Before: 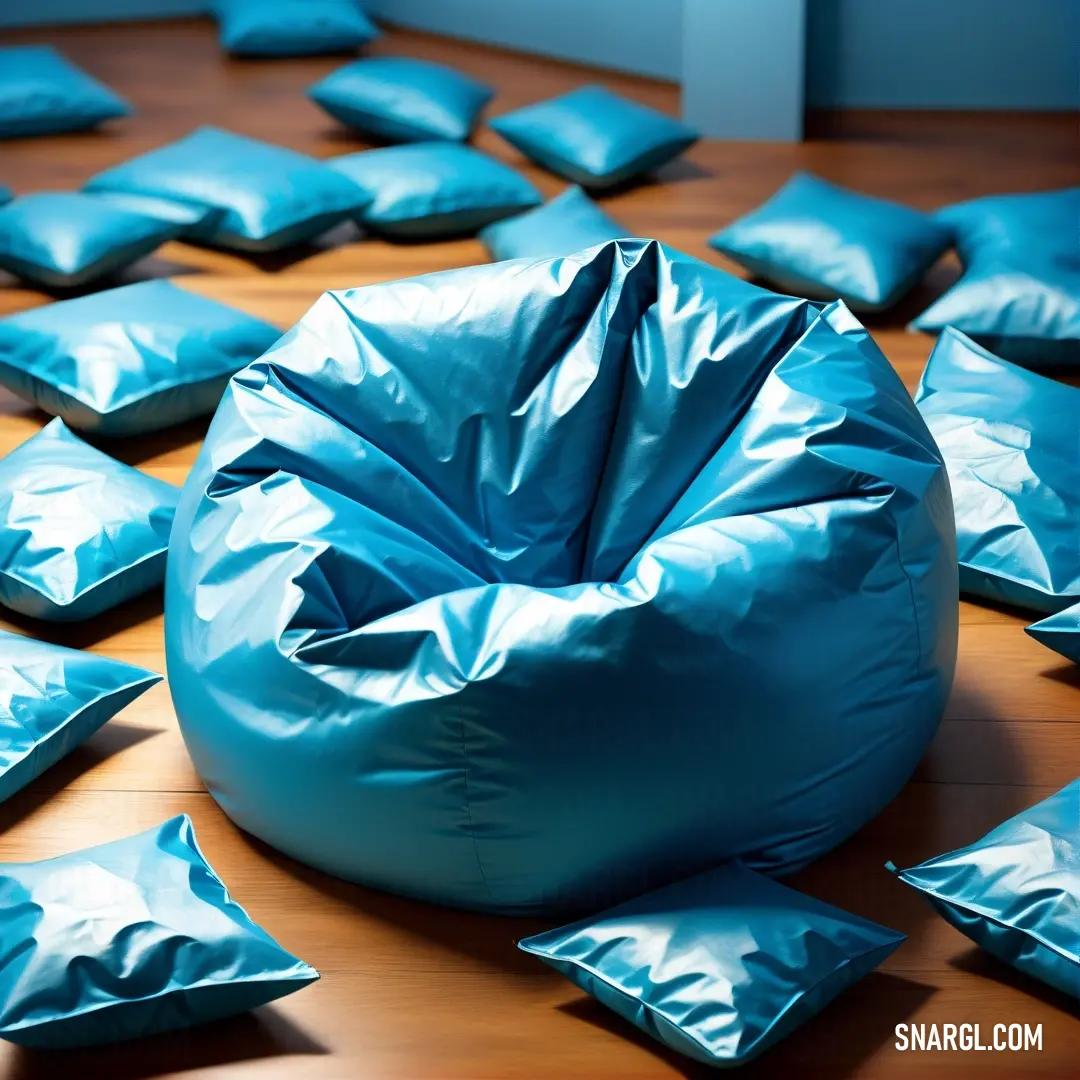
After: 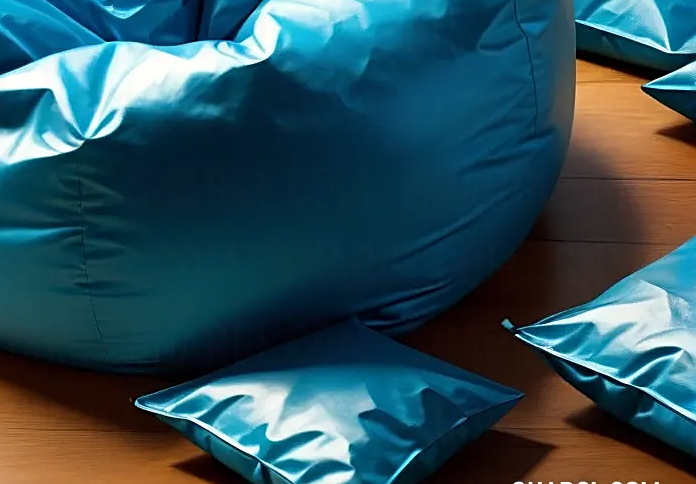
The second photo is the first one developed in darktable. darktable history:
exposure: compensate highlight preservation false
crop and rotate: left 35.509%, top 50.238%, bottom 4.934%
sharpen: on, module defaults
white balance: red 1.009, blue 0.985
